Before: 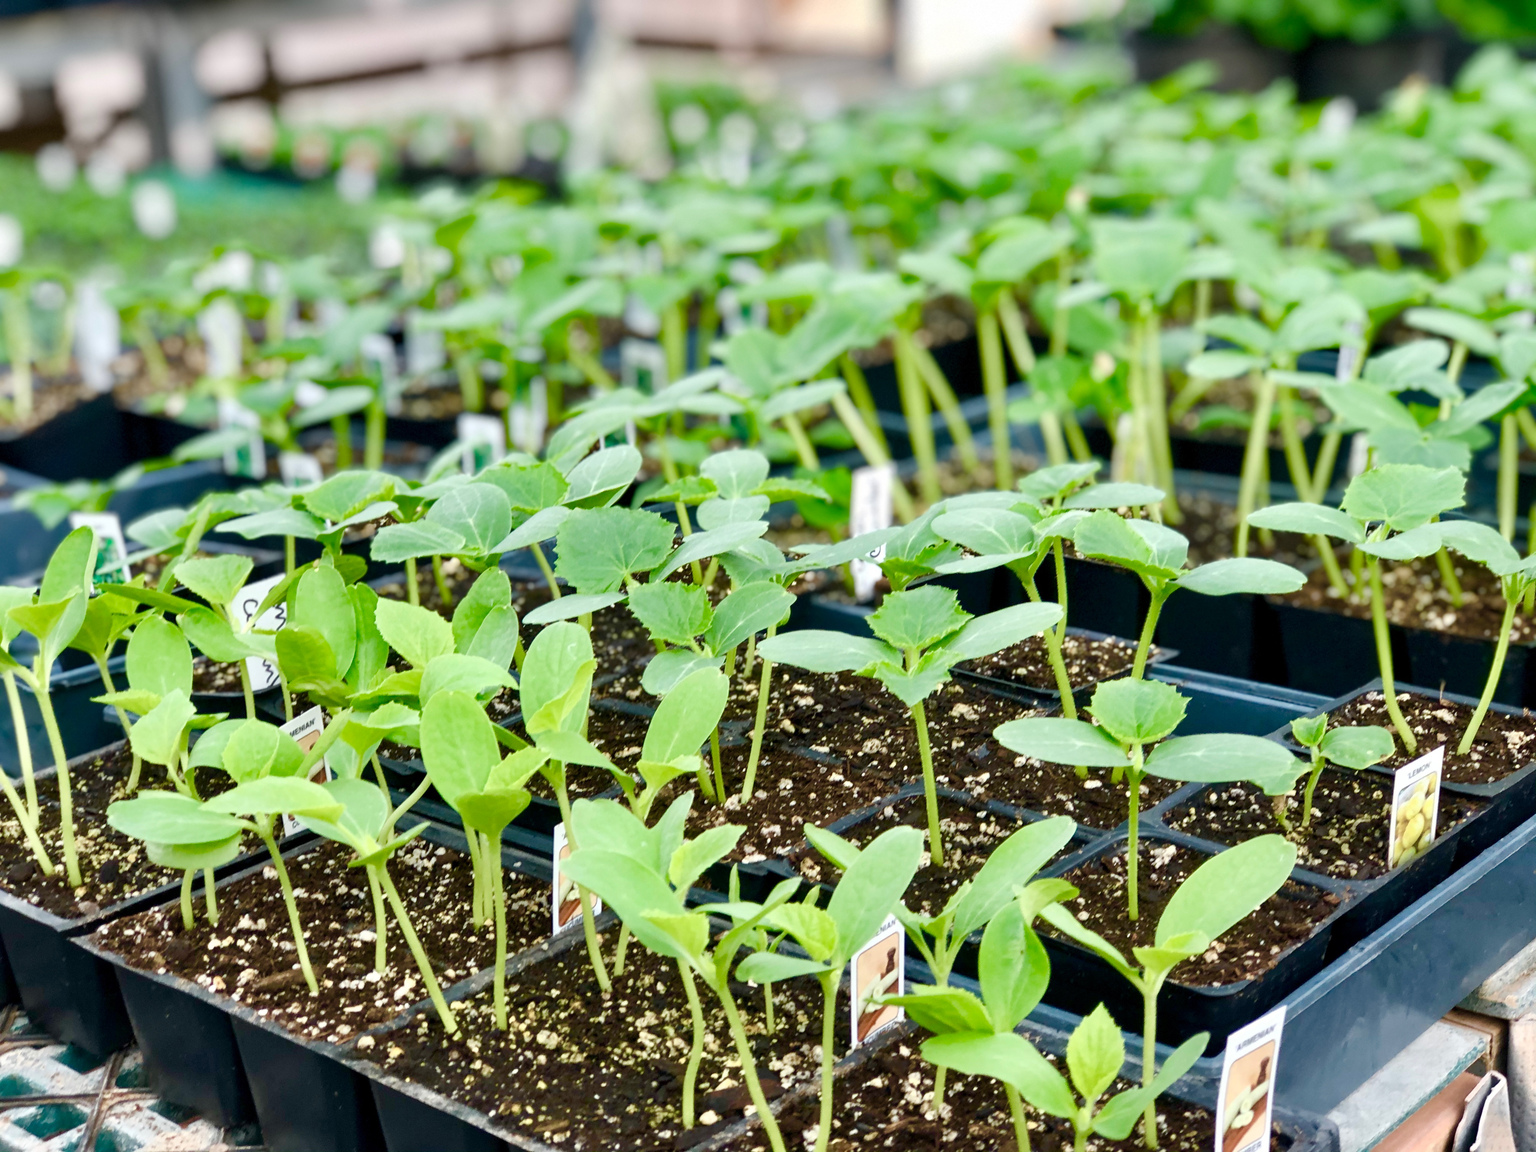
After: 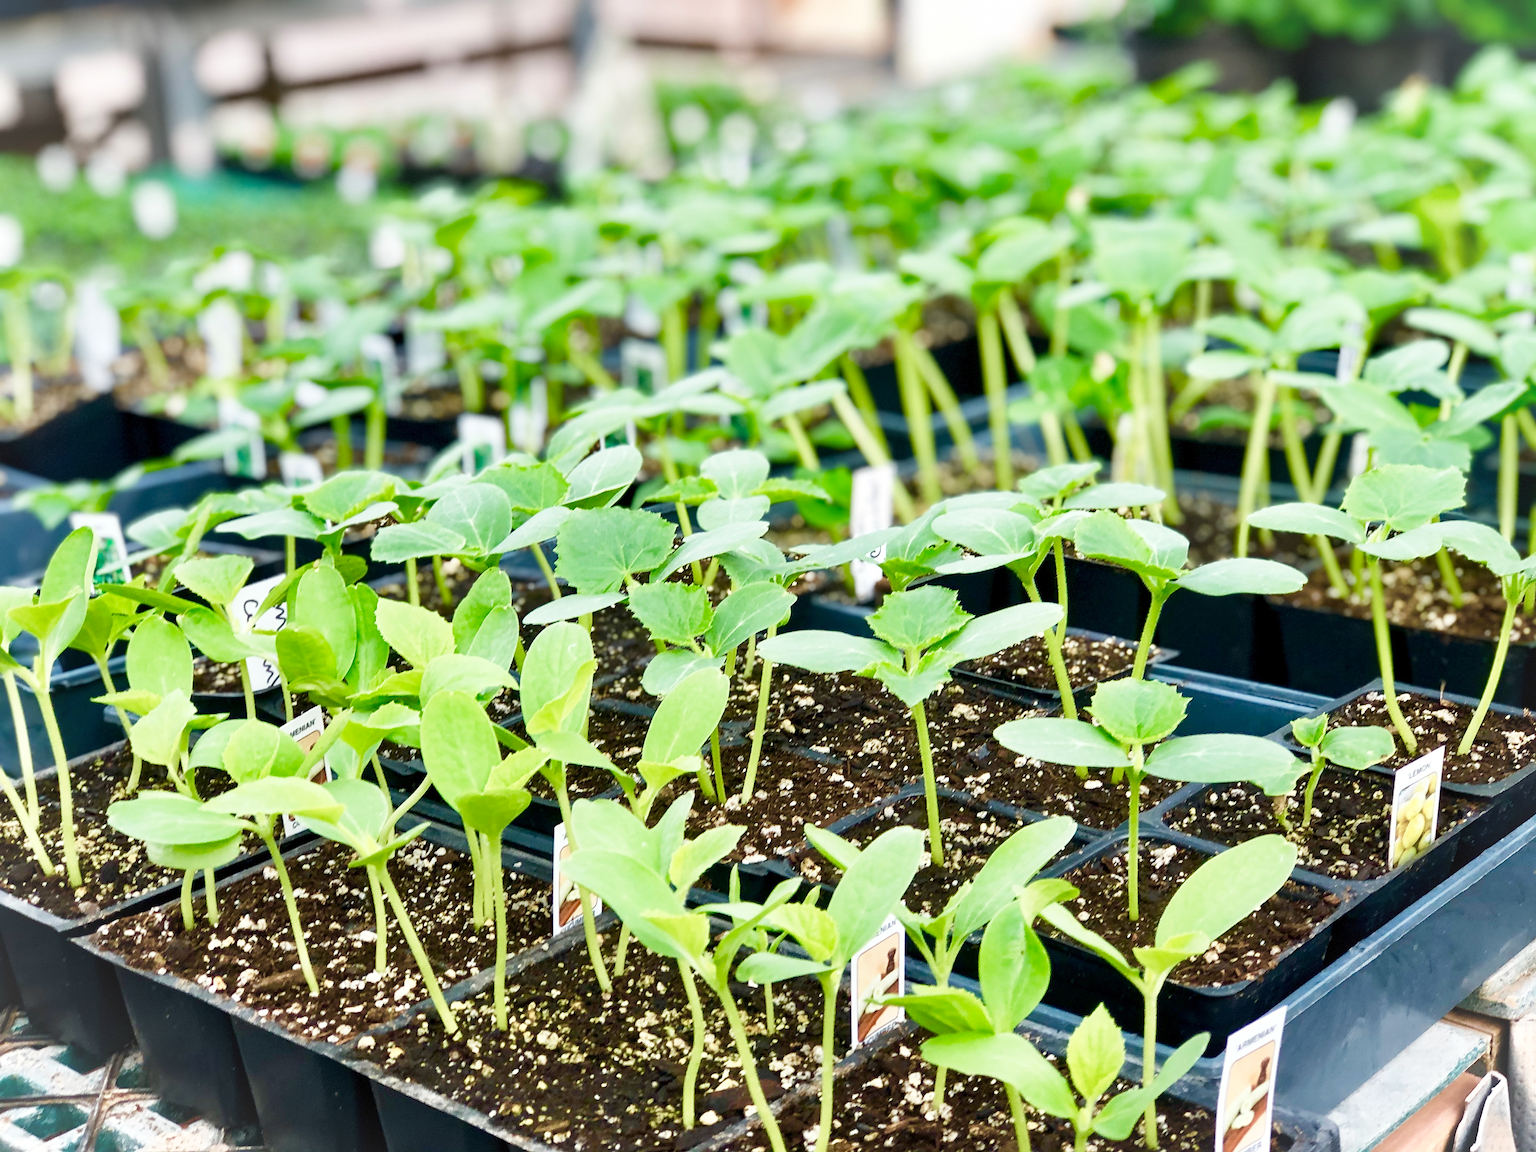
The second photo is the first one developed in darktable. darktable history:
base curve: curves: ch0 [(0, 0) (0.666, 0.806) (1, 1)], preserve colors none
vignetting: fall-off start 89.27%, fall-off radius 44.29%, brightness 0.045, saturation 0.002, width/height ratio 1.153, dithering 8-bit output
sharpen: on, module defaults
